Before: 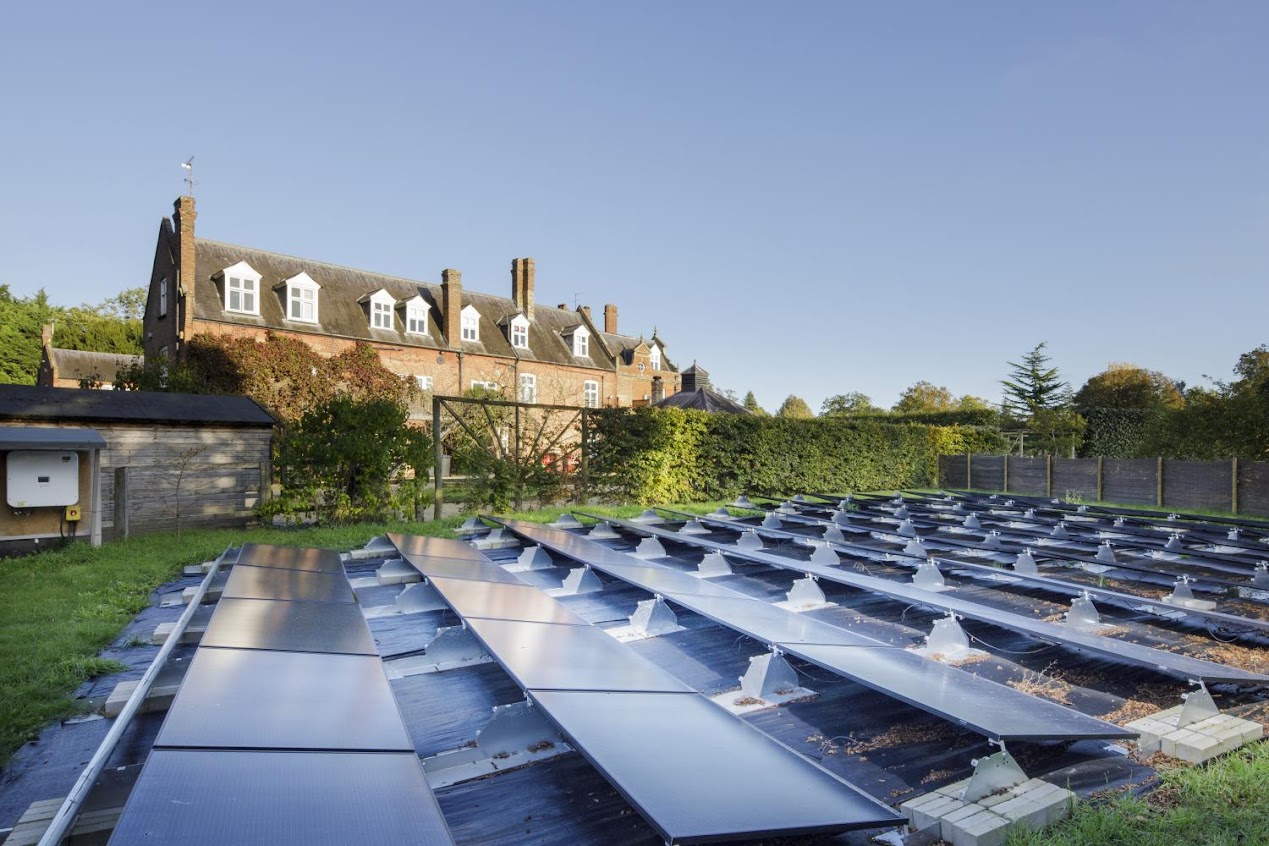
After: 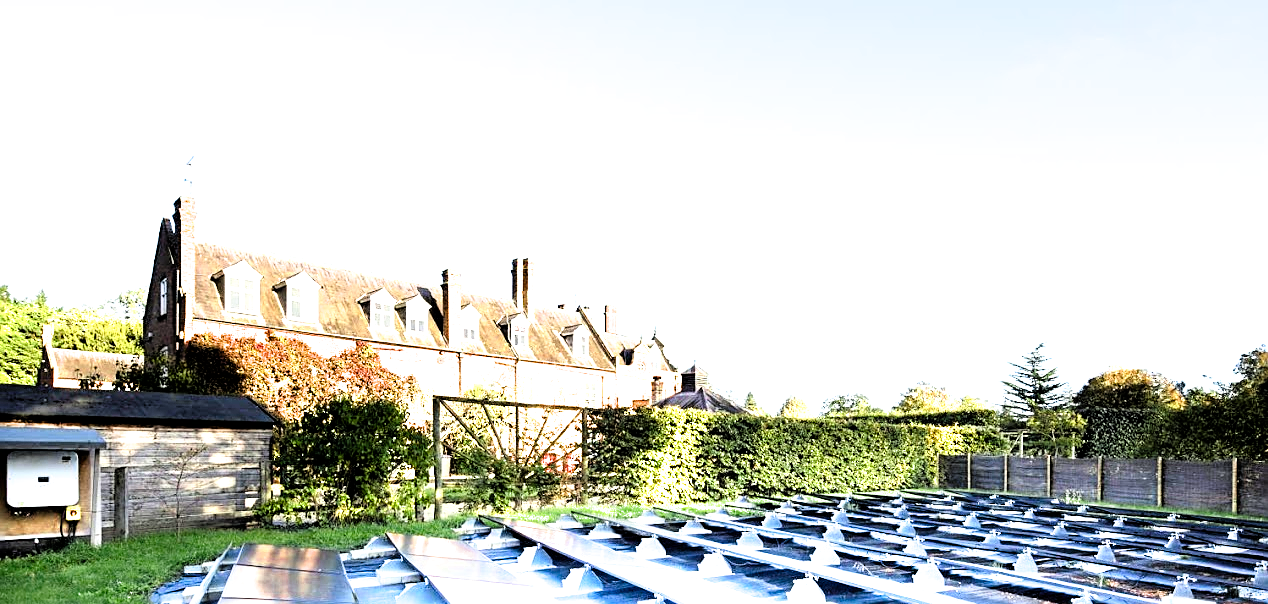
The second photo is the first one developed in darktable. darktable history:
filmic rgb: black relative exposure -3.57 EV, white relative exposure 2.29 EV, hardness 3.41
crop: bottom 28.576%
exposure: exposure 1.223 EV, compensate highlight preservation false
sharpen: on, module defaults
color zones: curves: ch0 [(0.004, 0.305) (0.261, 0.623) (0.389, 0.399) (0.708, 0.571) (0.947, 0.34)]; ch1 [(0.025, 0.645) (0.229, 0.584) (0.326, 0.551) (0.484, 0.262) (0.757, 0.643)]
